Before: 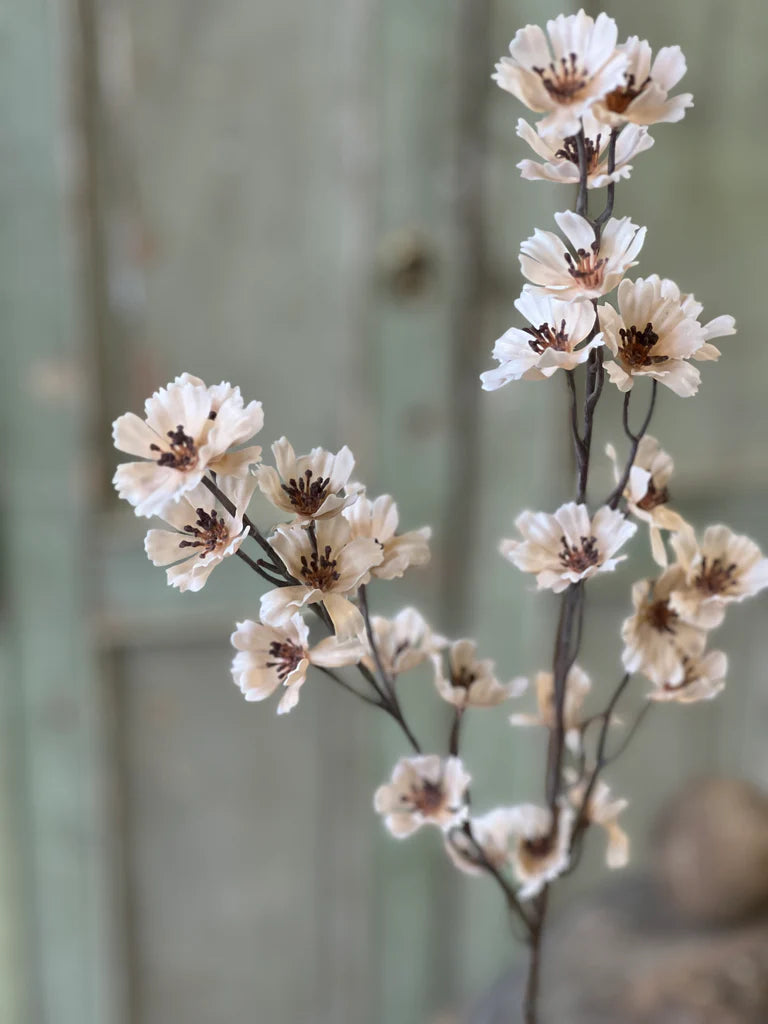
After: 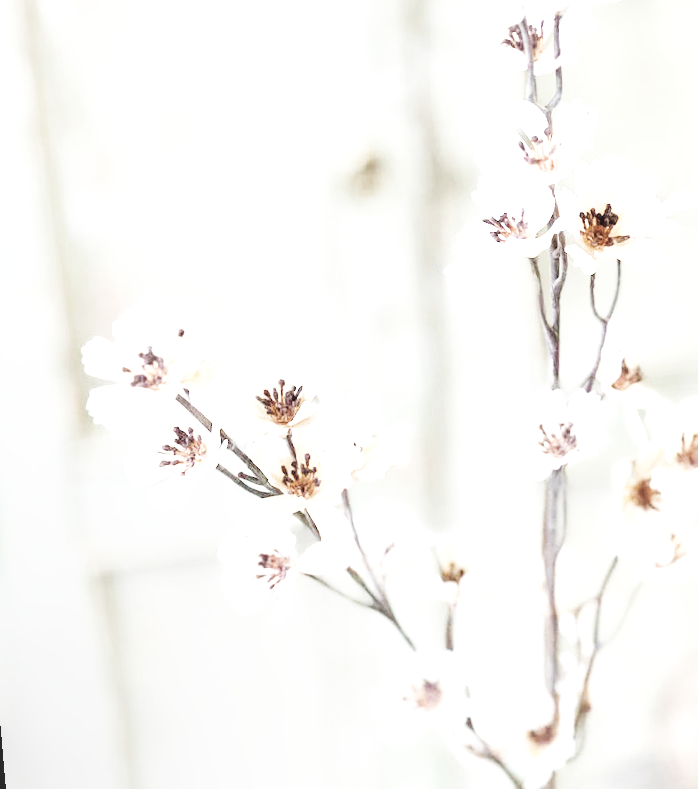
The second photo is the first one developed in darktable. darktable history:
local contrast: on, module defaults
crop: left 7.856%, top 11.836%, right 10.12%, bottom 15.387%
rotate and perspective: rotation -4.86°, automatic cropping off
velvia: on, module defaults
contrast brightness saturation: brightness 0.18, saturation -0.5
base curve: curves: ch0 [(0, 0.003) (0.001, 0.002) (0.006, 0.004) (0.02, 0.022) (0.048, 0.086) (0.094, 0.234) (0.162, 0.431) (0.258, 0.629) (0.385, 0.8) (0.548, 0.918) (0.751, 0.988) (1, 1)], preserve colors none
color zones: curves: ch0 [(0.068, 0.464) (0.25, 0.5) (0.48, 0.508) (0.75, 0.536) (0.886, 0.476) (0.967, 0.456)]; ch1 [(0.066, 0.456) (0.25, 0.5) (0.616, 0.508) (0.746, 0.56) (0.934, 0.444)]
exposure: black level correction 0.001, exposure 1.822 EV, compensate exposure bias true, compensate highlight preservation false
